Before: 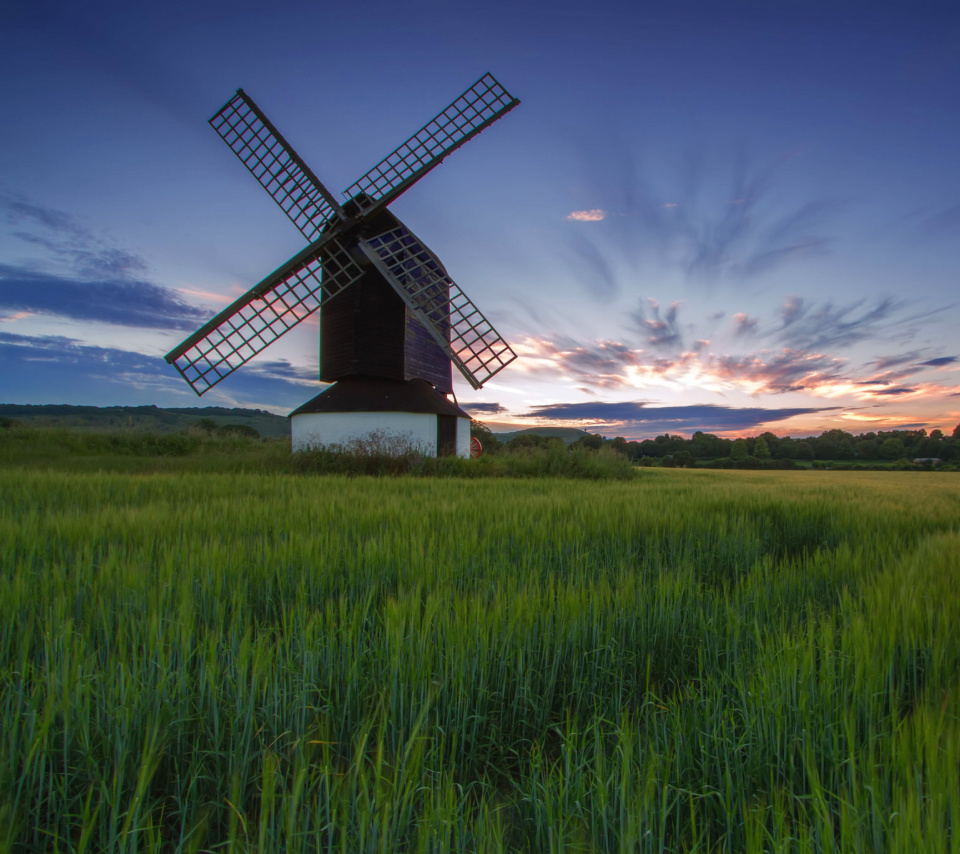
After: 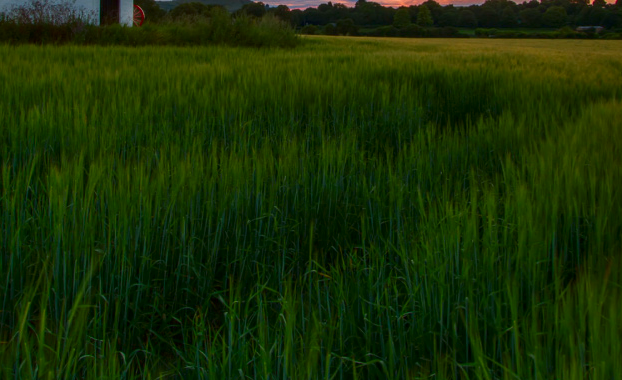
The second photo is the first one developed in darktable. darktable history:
local contrast: highlights 61%, shadows 106%, detail 106%, midtone range 0.533
crop and rotate: left 35.119%, top 50.631%, bottom 4.871%
contrast brightness saturation: contrast 0.125, brightness -0.123, saturation 0.203
